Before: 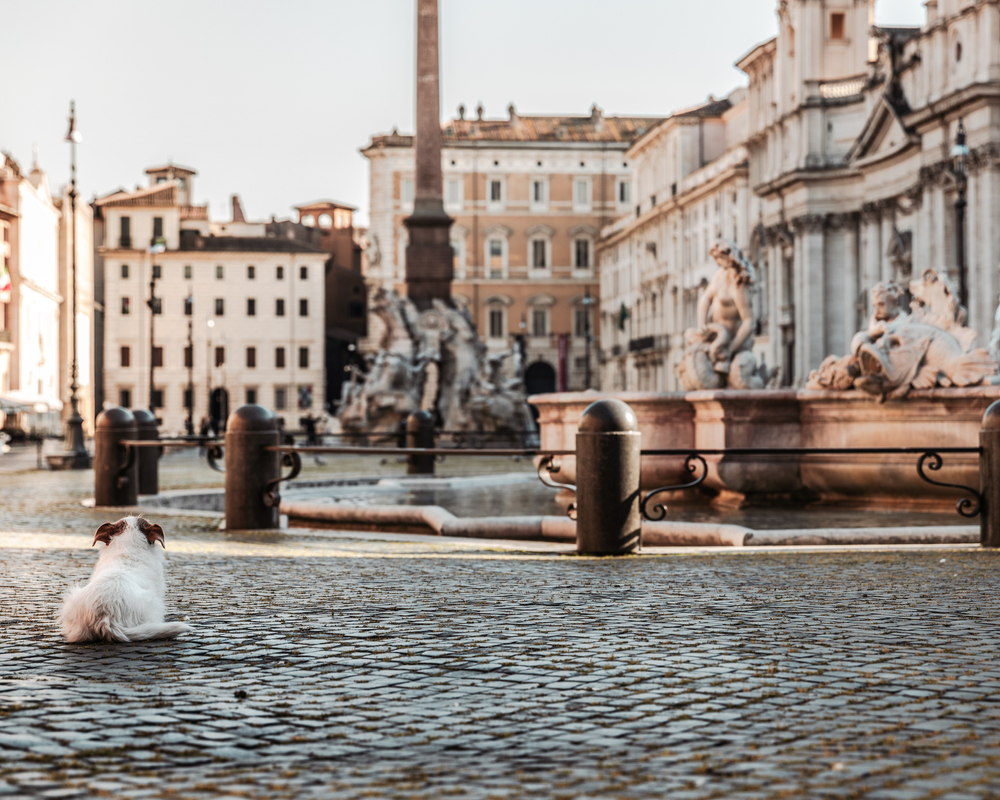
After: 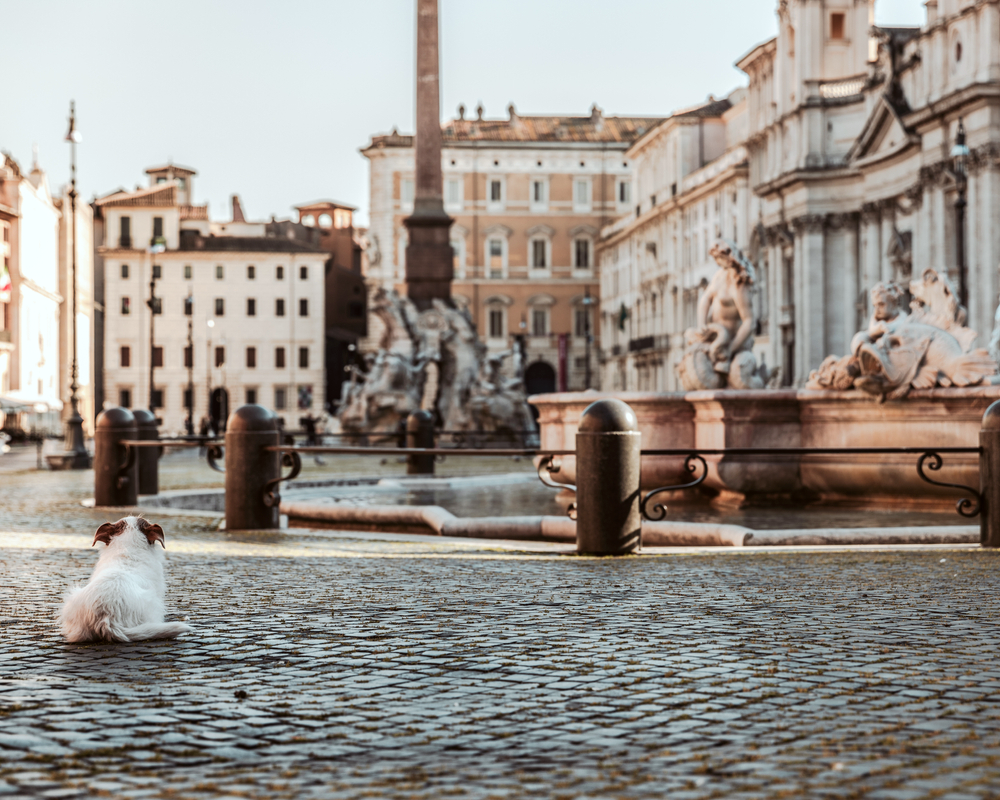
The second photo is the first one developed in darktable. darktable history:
color correction: highlights a* -2.78, highlights b* -2.43, shadows a* 2.34, shadows b* 2.66
